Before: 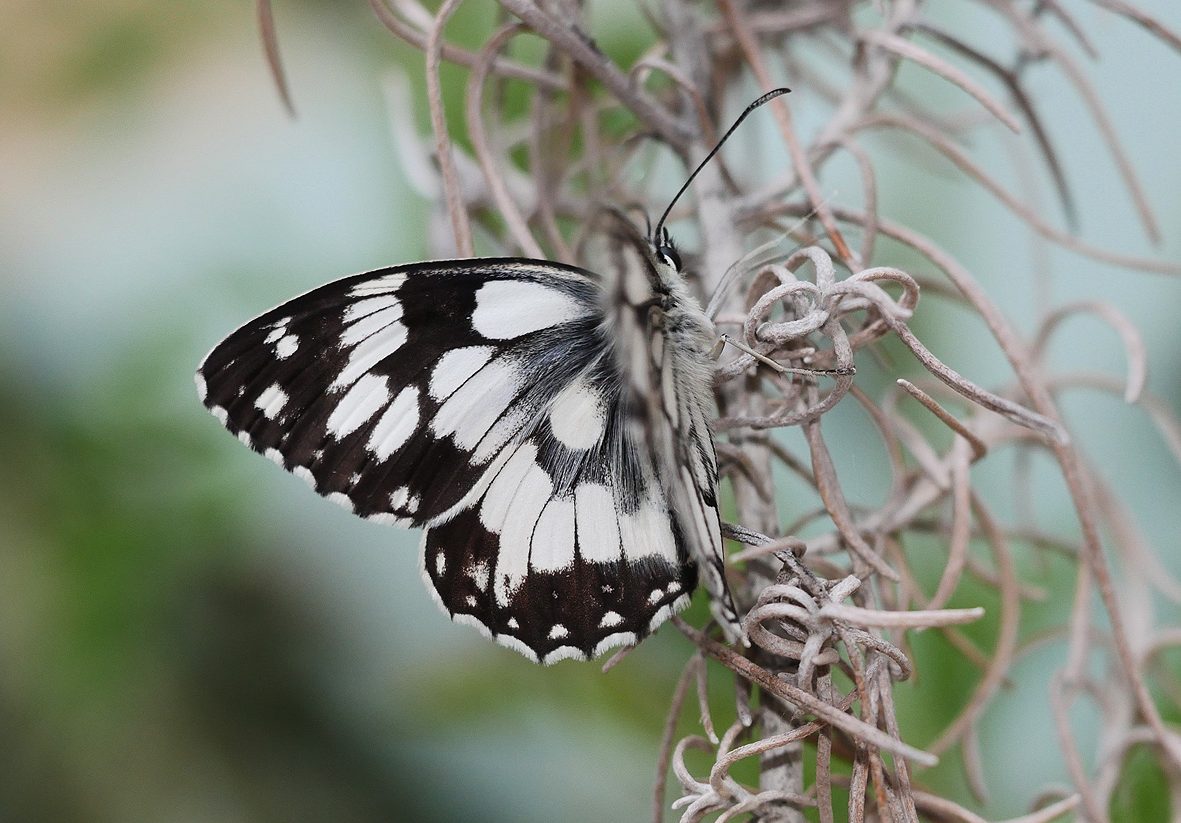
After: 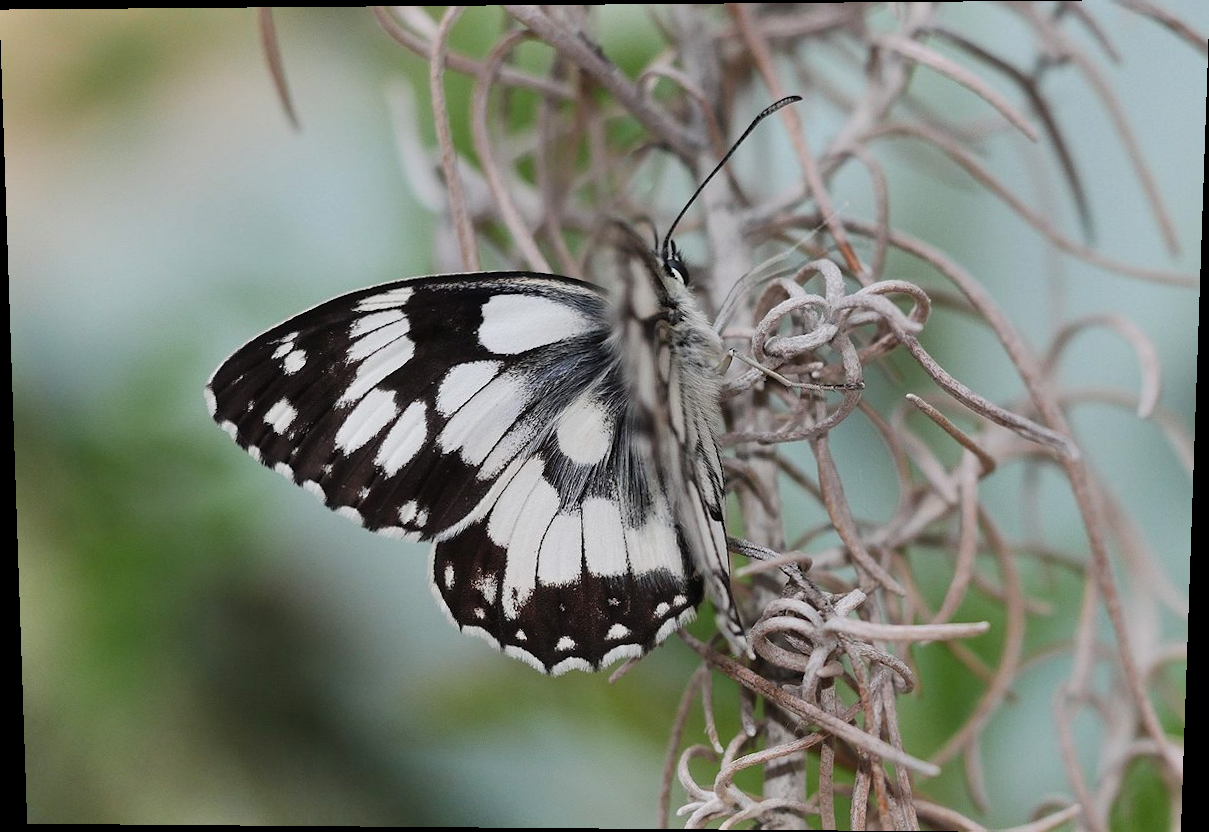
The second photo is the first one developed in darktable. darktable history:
shadows and highlights: white point adjustment -3.64, highlights -63.34, highlights color adjustment 42%, soften with gaussian
rotate and perspective: lens shift (vertical) 0.048, lens shift (horizontal) -0.024, automatic cropping off
white balance: emerald 1
